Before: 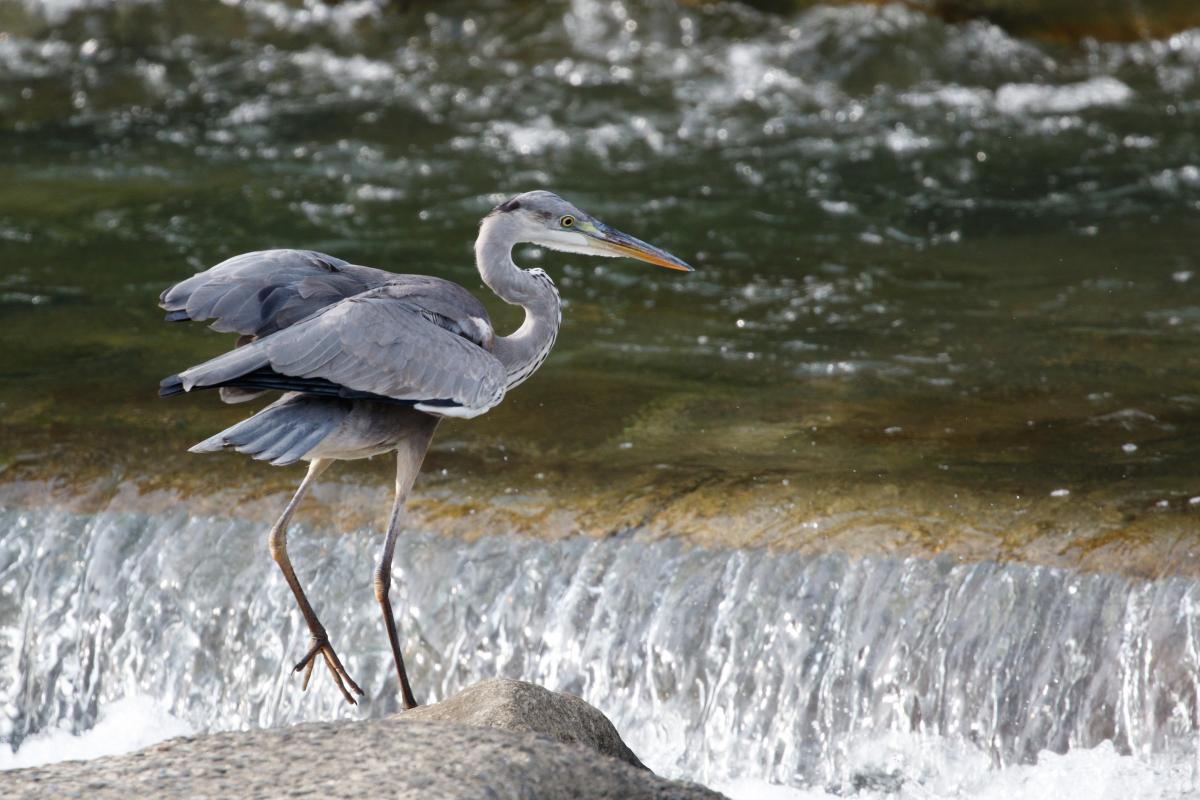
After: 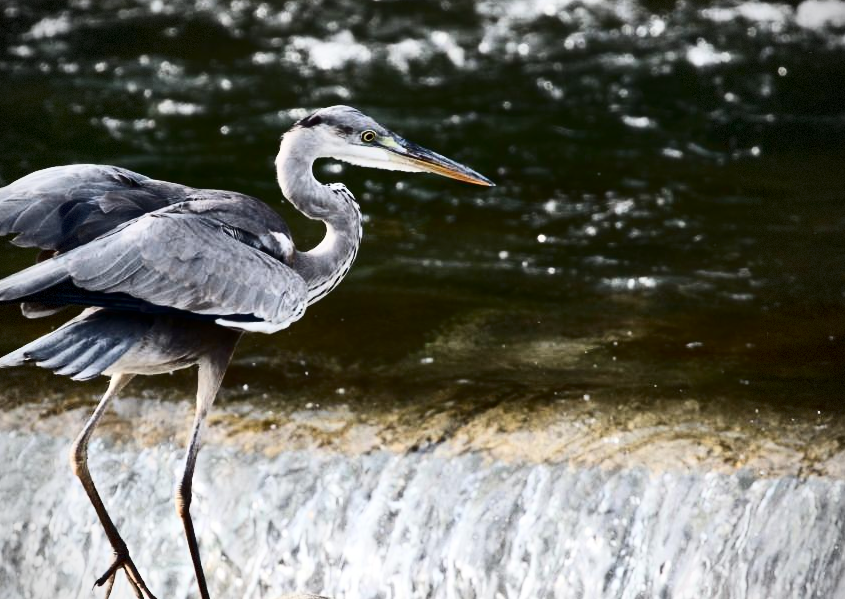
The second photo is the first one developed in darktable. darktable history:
crop and rotate: left 16.622%, top 10.643%, right 12.887%, bottom 14.39%
contrast brightness saturation: contrast 0.513, saturation -0.088
vignetting: fall-off radius 63.95%, dithering 8-bit output
